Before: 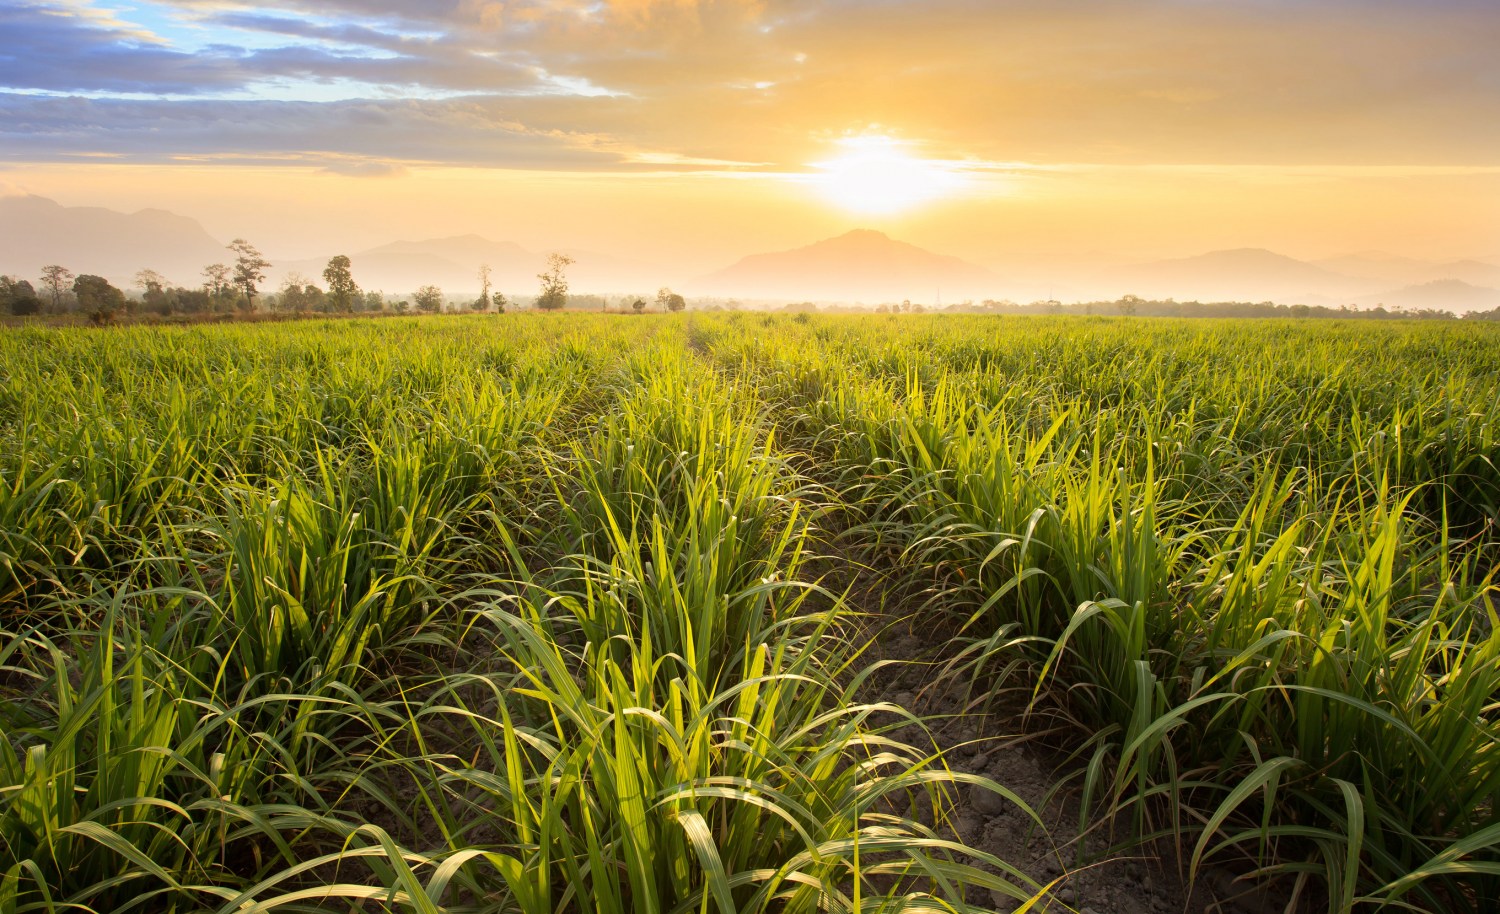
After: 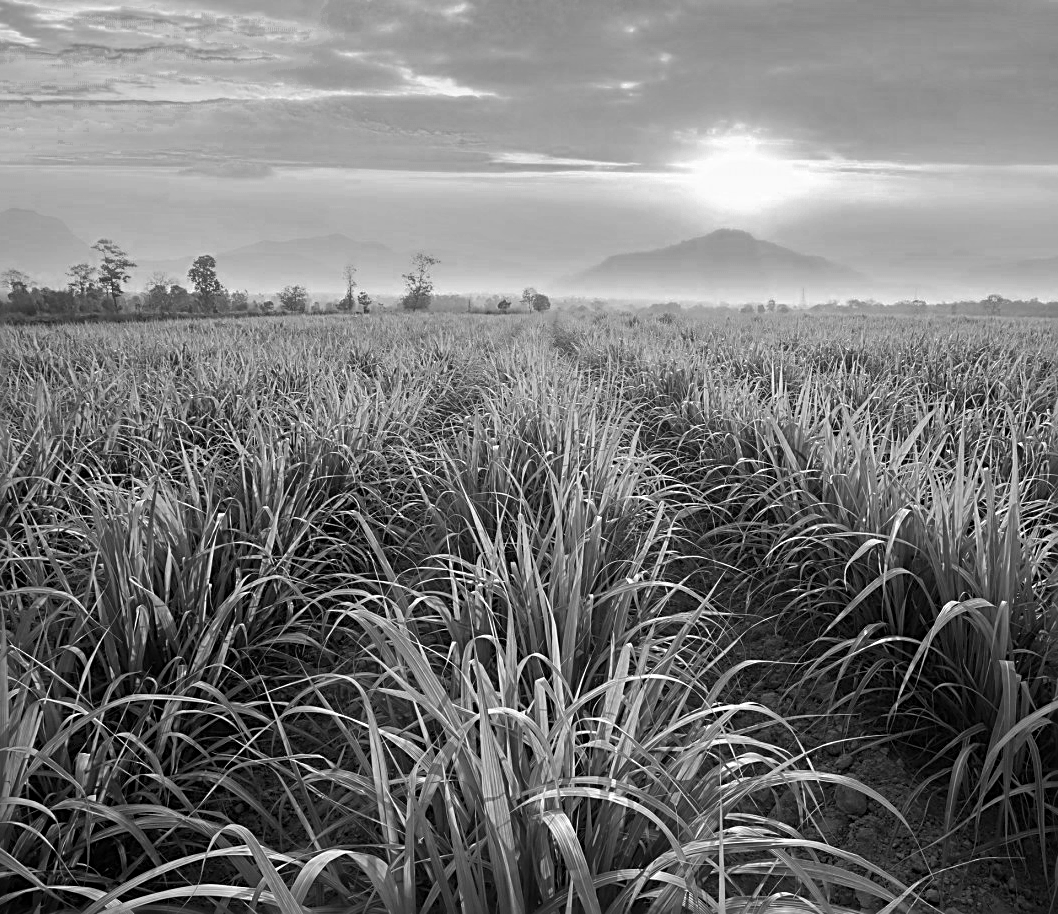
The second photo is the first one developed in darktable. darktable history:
crop and rotate: left 9.035%, right 20.372%
color zones: curves: ch0 [(0.002, 0.589) (0.107, 0.484) (0.146, 0.249) (0.217, 0.352) (0.309, 0.525) (0.39, 0.404) (0.455, 0.169) (0.597, 0.055) (0.724, 0.212) (0.775, 0.691) (0.869, 0.571) (1, 0.587)]; ch1 [(0, 0) (0.143, 0) (0.286, 0) (0.429, 0) (0.571, 0) (0.714, 0) (0.857, 0)]
sharpen: radius 2.578, amount 0.697
